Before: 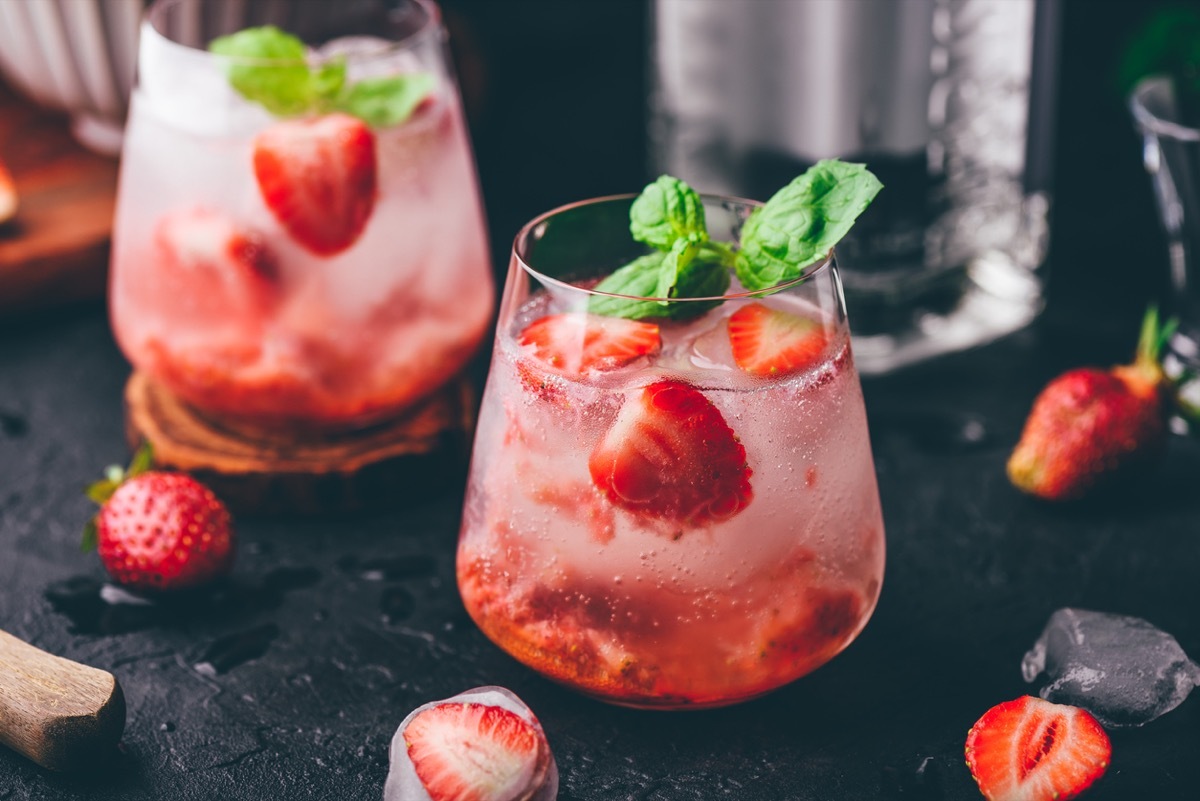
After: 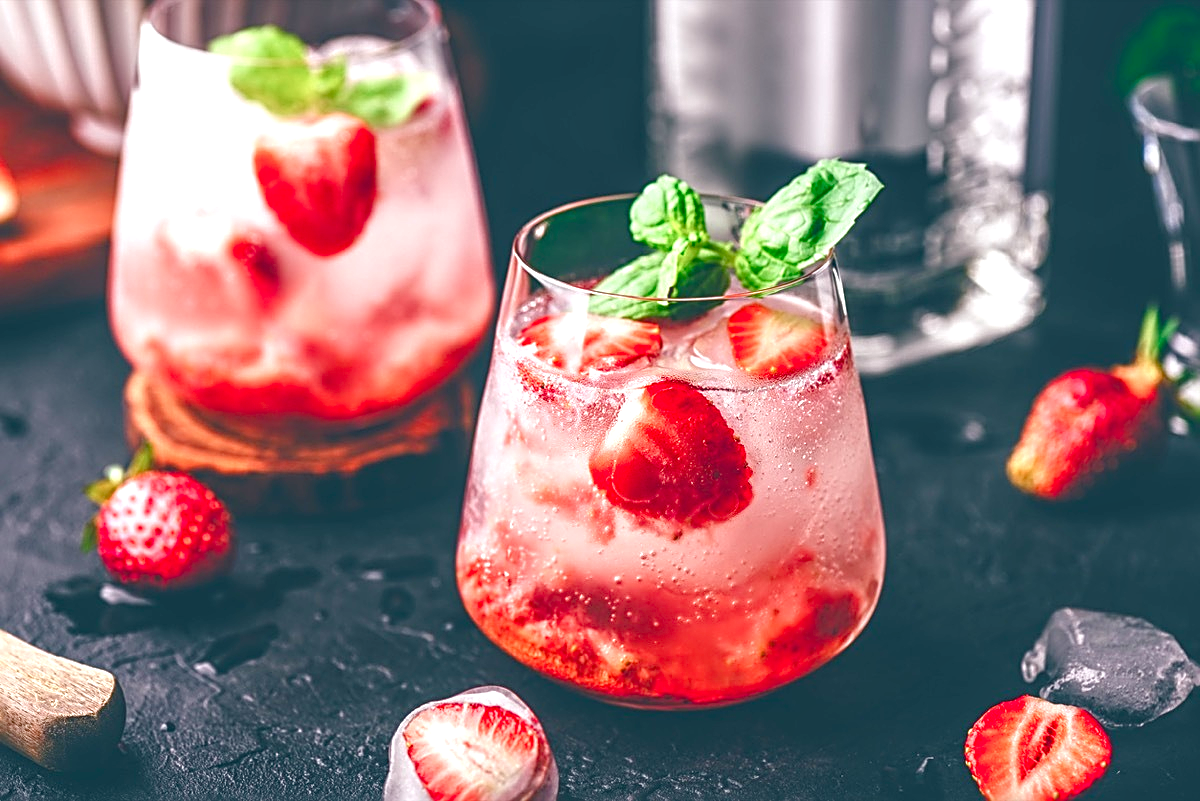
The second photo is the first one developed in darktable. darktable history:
local contrast: detail 130%
sharpen: radius 2.631, amount 0.653
contrast brightness saturation: contrast -0.186, saturation 0.187
color balance rgb: linear chroma grading › shadows -2.316%, linear chroma grading › highlights -13.95%, linear chroma grading › global chroma -9.775%, linear chroma grading › mid-tones -10.296%, perceptual saturation grading › global saturation 20%, perceptual saturation grading › highlights -50.4%, perceptual saturation grading › shadows 31.015%, perceptual brilliance grading › global brilliance 29.945%
